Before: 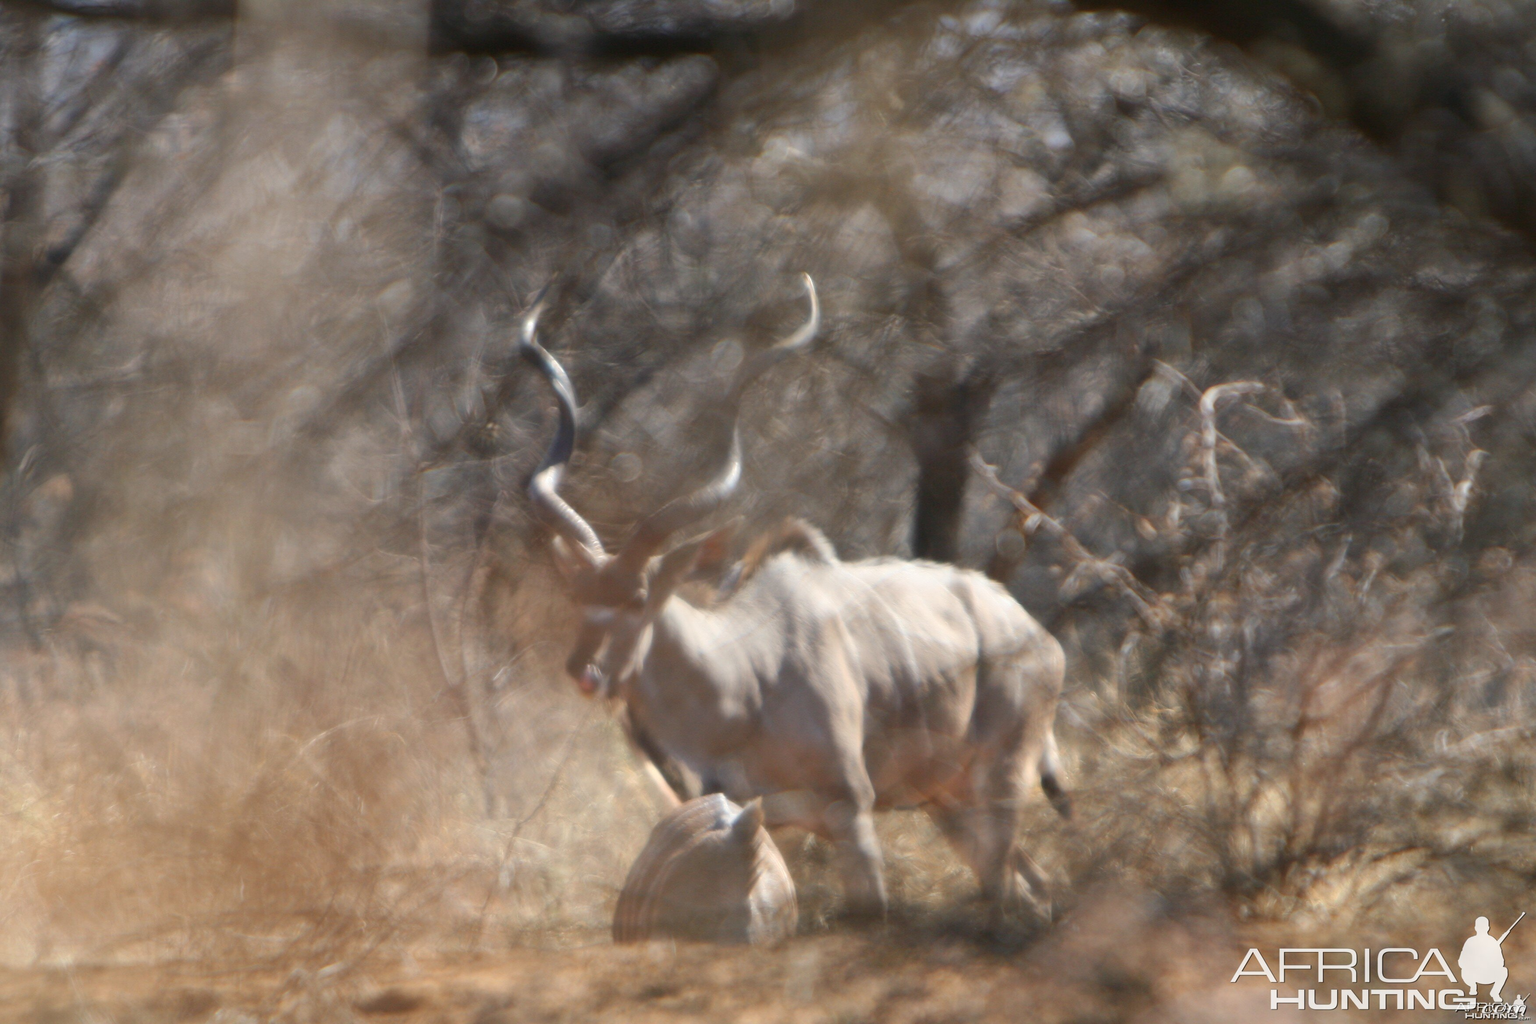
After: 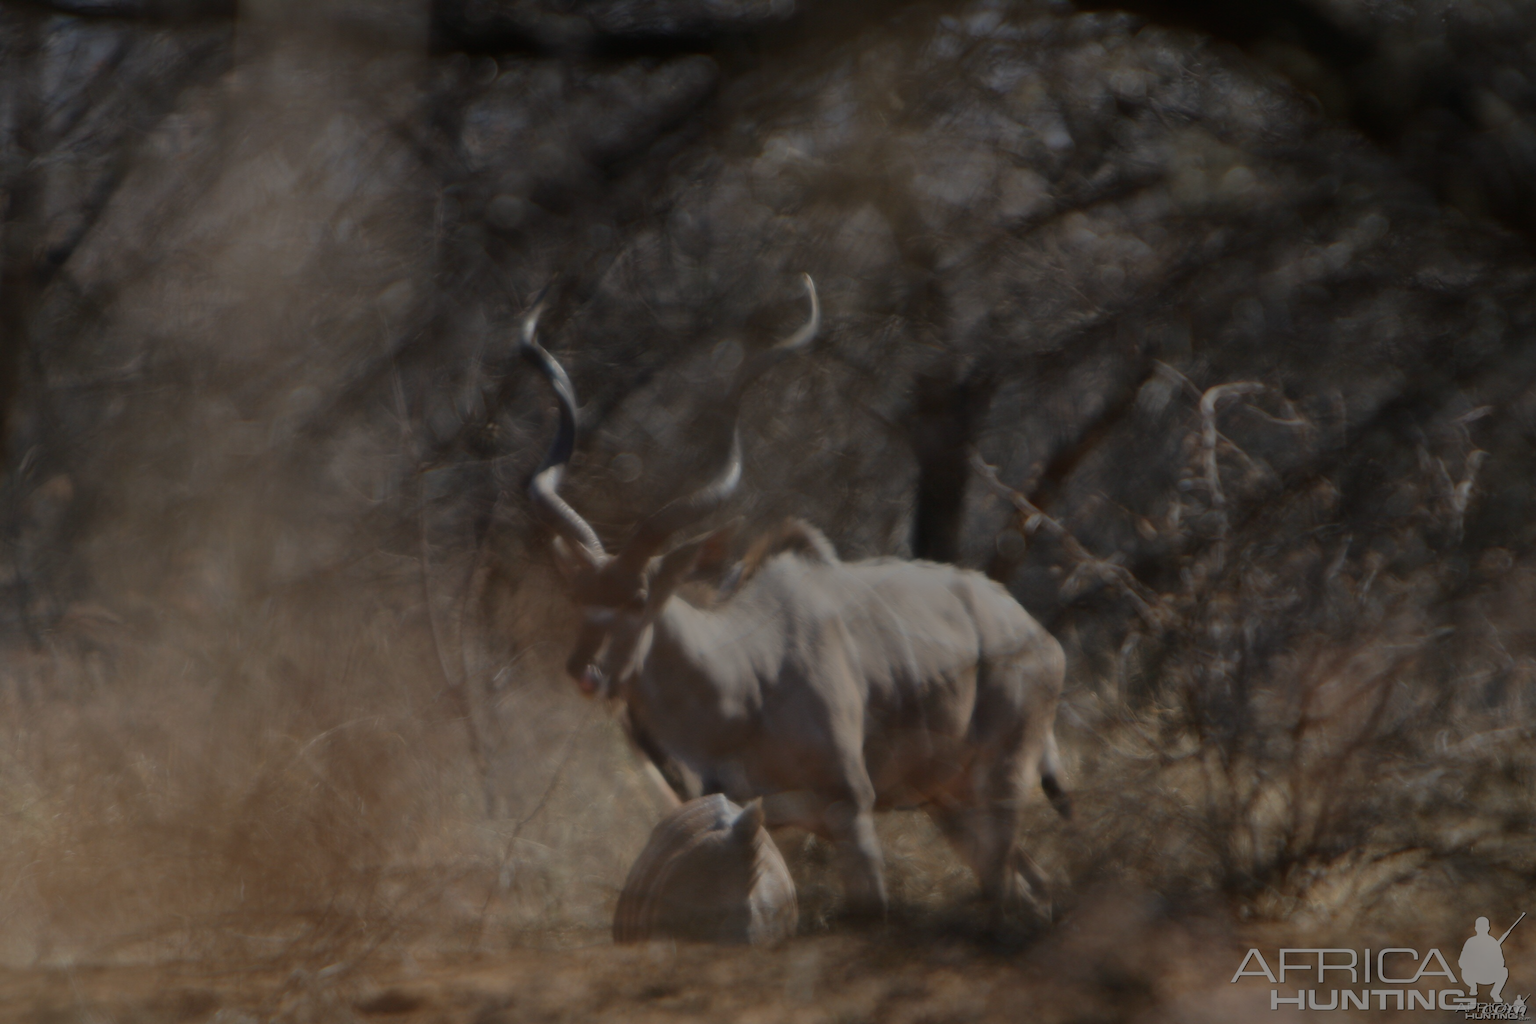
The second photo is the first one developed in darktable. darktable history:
tone equalizer: -8 EV -1.99 EV, -7 EV -1.98 EV, -6 EV -1.96 EV, -5 EV -1.97 EV, -4 EV -2 EV, -3 EV -1.97 EV, -2 EV -1.97 EV, -1 EV -1.61 EV, +0 EV -2 EV
